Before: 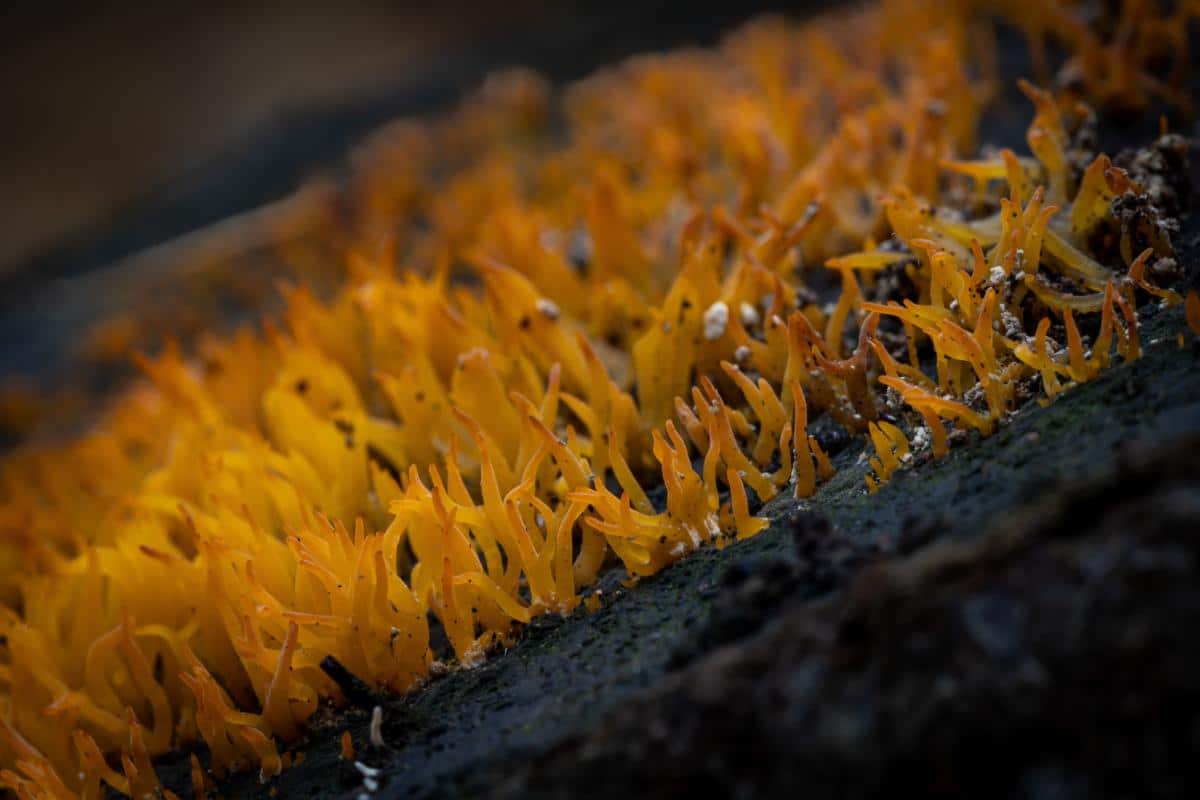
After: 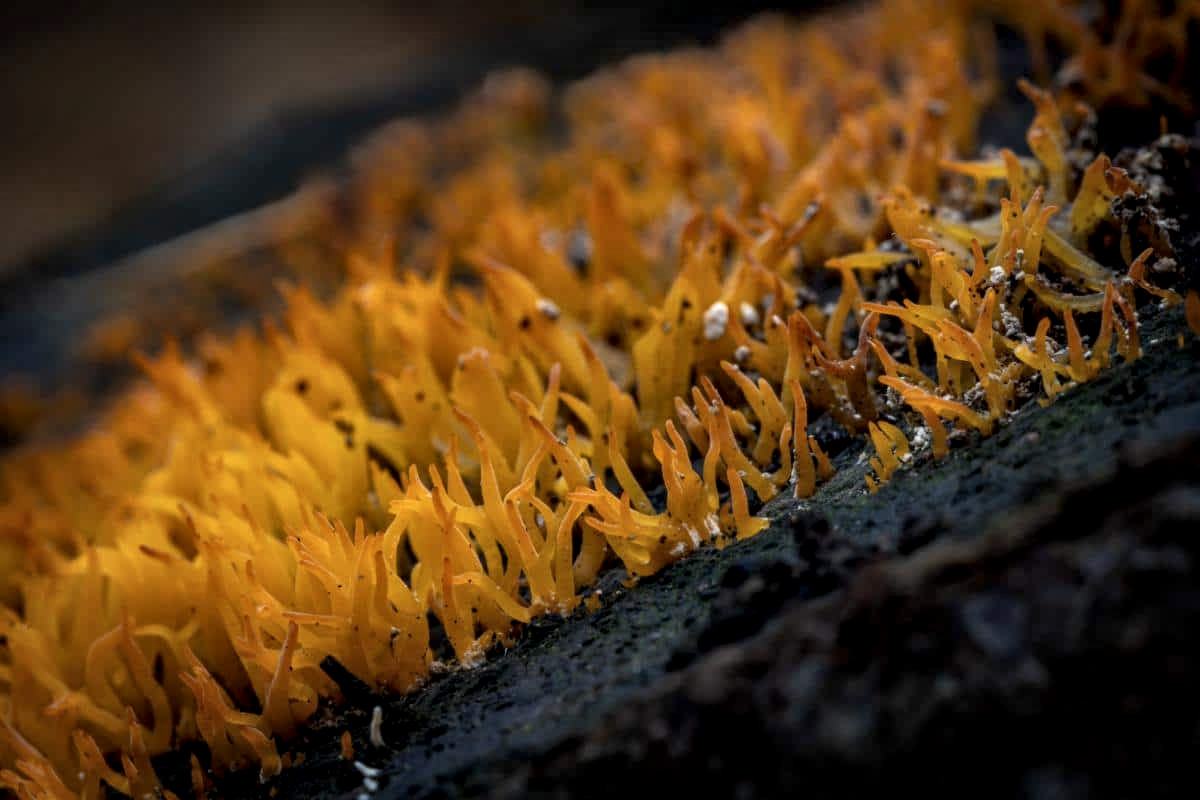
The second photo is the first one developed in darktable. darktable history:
exposure: exposure -0.055 EV, compensate highlight preservation false
local contrast: detail 142%
